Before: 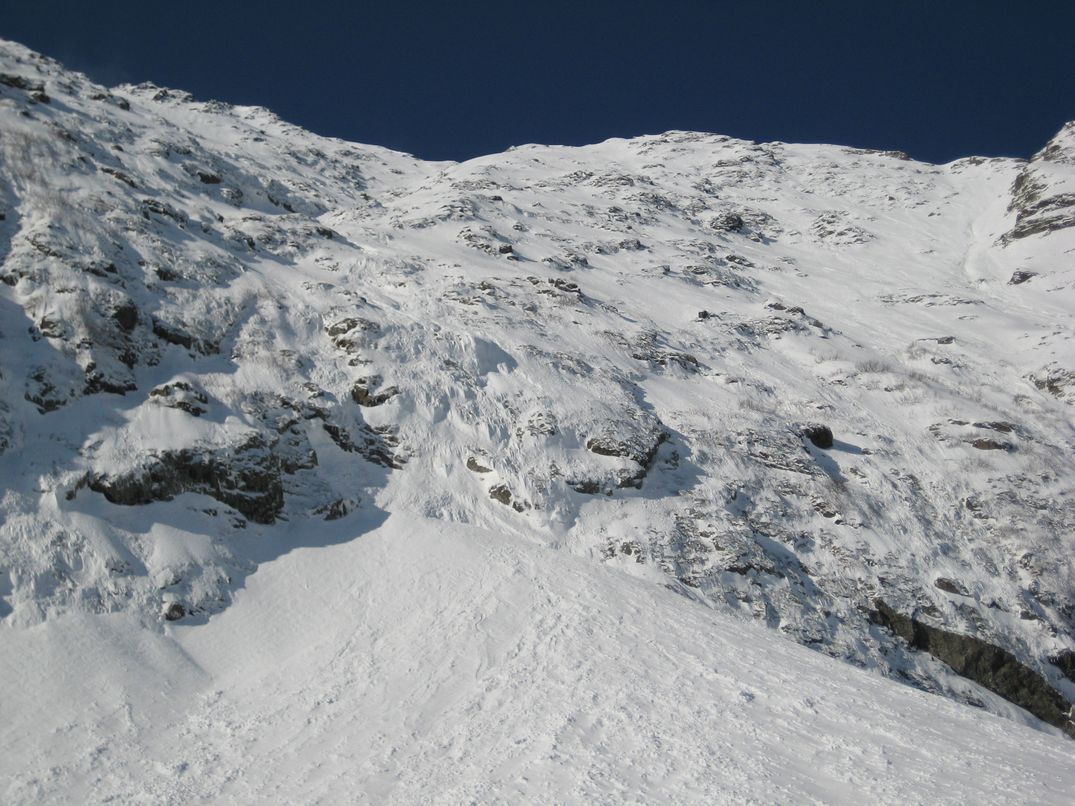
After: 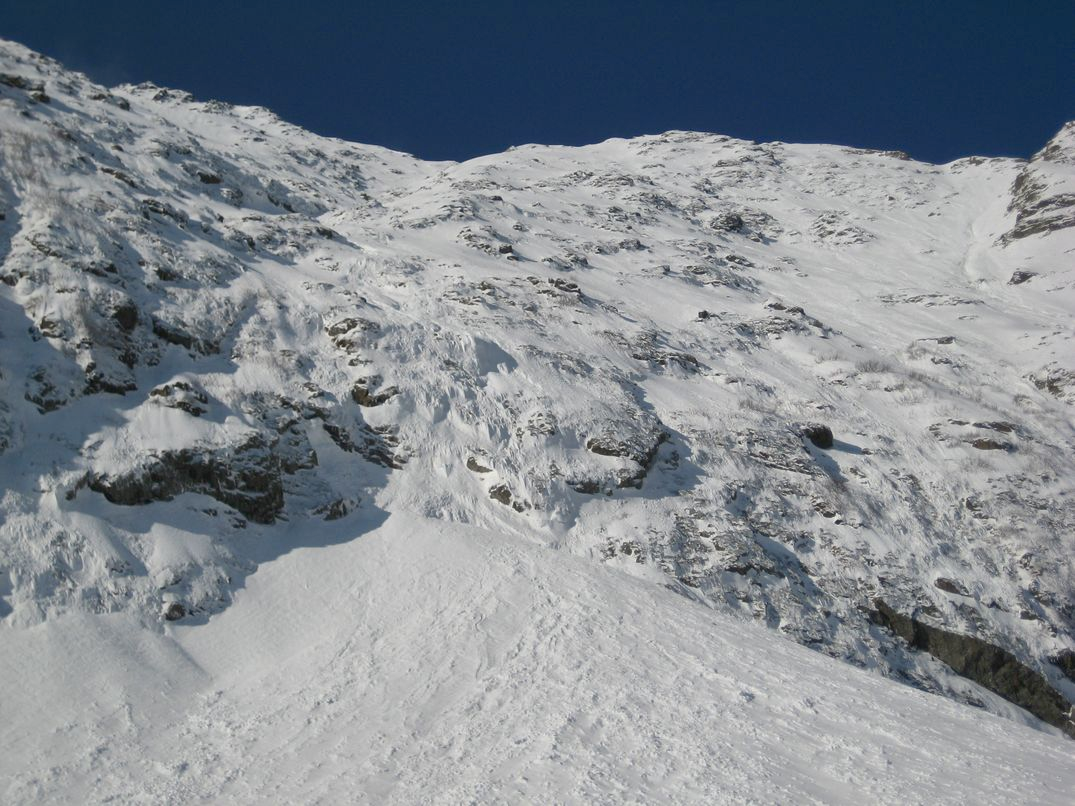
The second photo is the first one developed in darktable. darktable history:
shadows and highlights: on, module defaults
contrast brightness saturation: contrast 0.14
